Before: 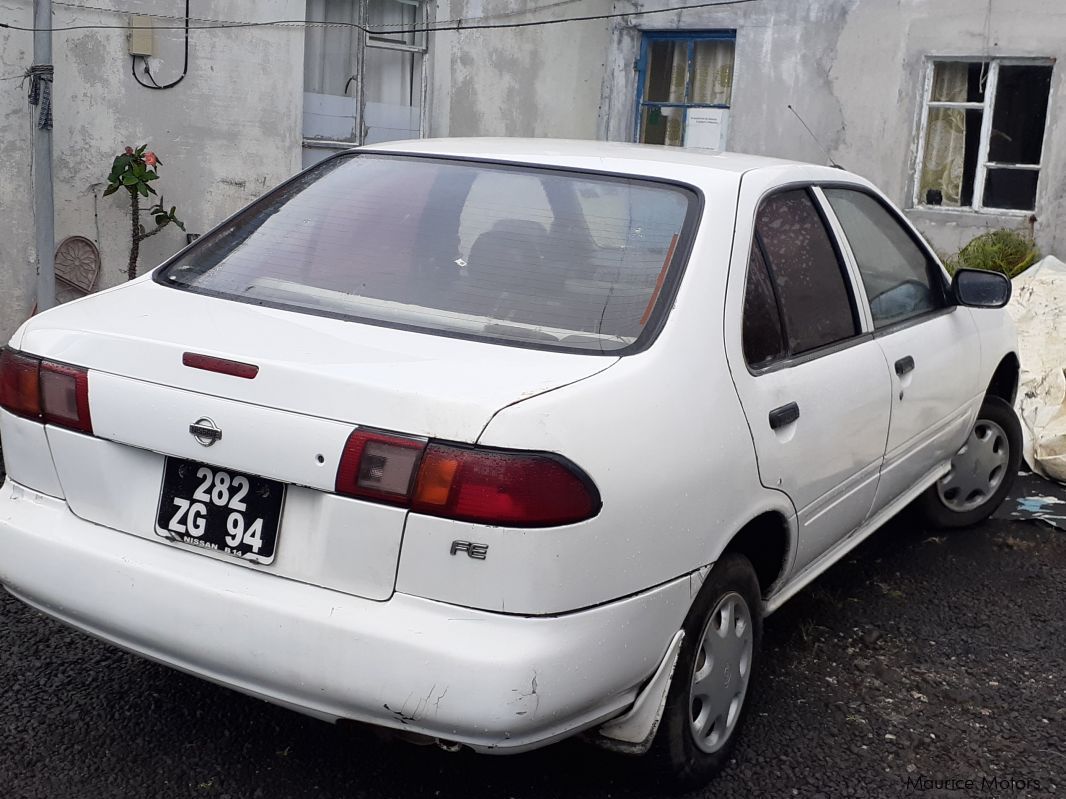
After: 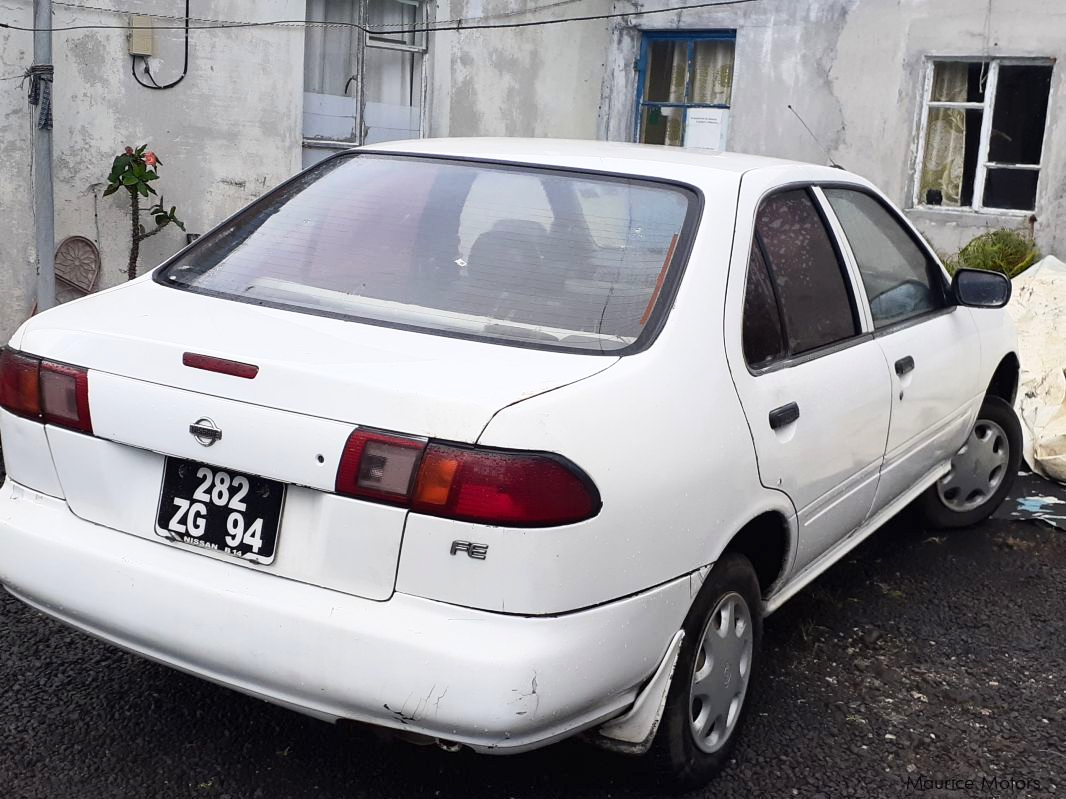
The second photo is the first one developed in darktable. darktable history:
contrast brightness saturation: contrast 0.201, brightness 0.141, saturation 0.136
shadows and highlights: radius 337.03, shadows 28.92, soften with gaussian
